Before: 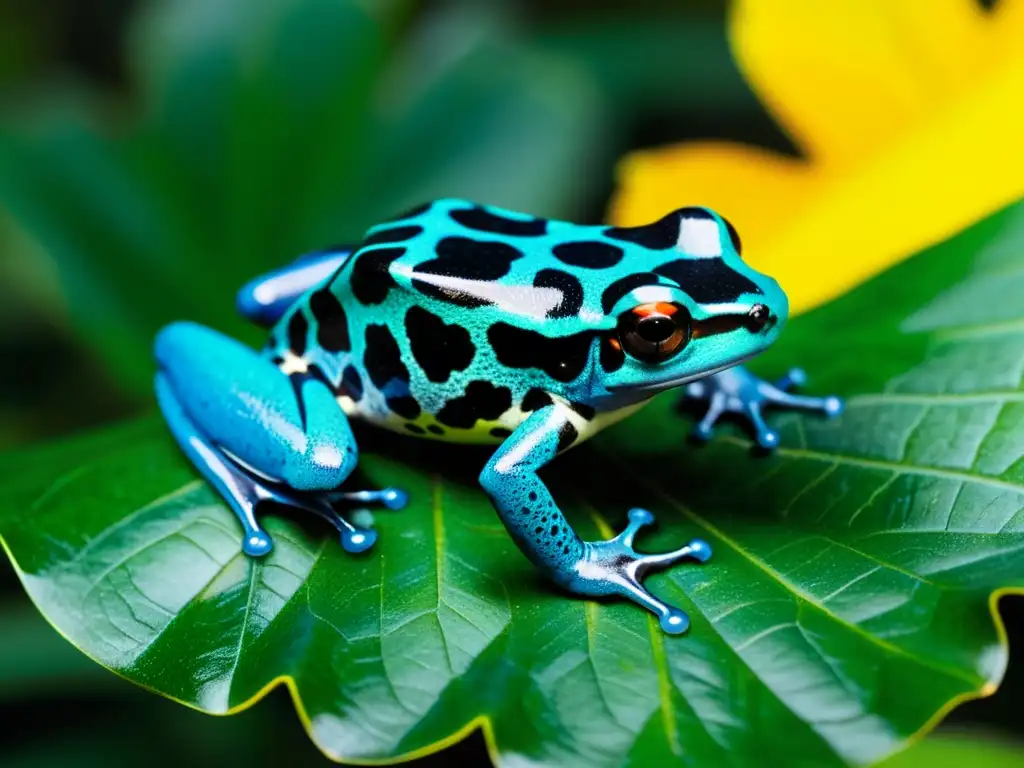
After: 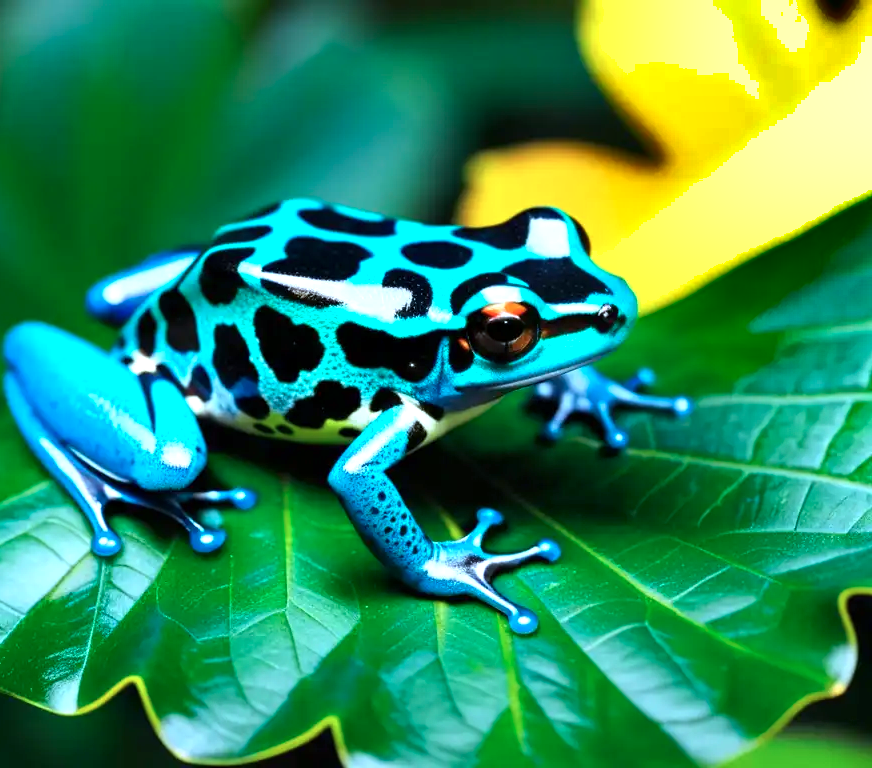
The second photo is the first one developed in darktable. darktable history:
exposure: exposure 0.511 EV, compensate highlight preservation false
color calibration: illuminant F (fluorescent), F source F9 (Cool White Deluxe 4150 K) – high CRI, x 0.374, y 0.373, temperature 4150.87 K
shadows and highlights: shadows 20.88, highlights -82.32, soften with gaussian
crop and rotate: left 14.752%
